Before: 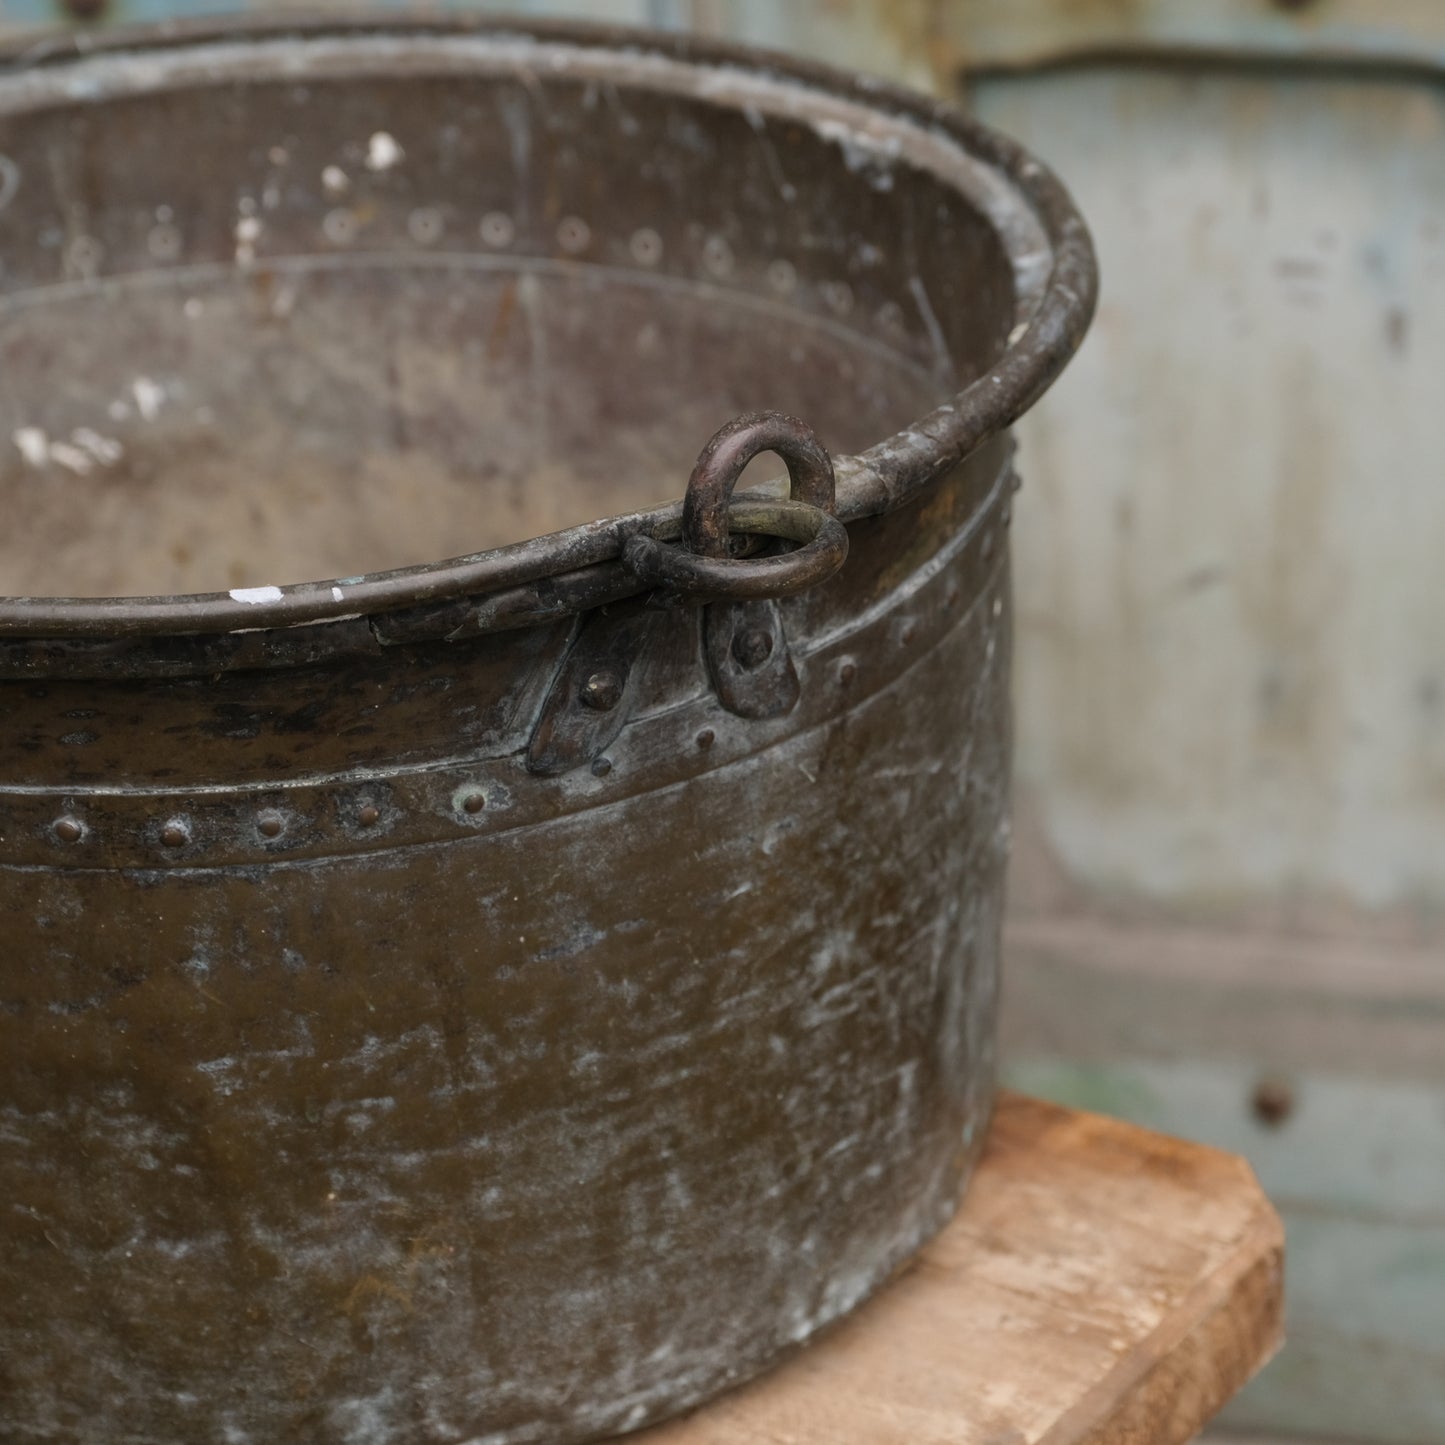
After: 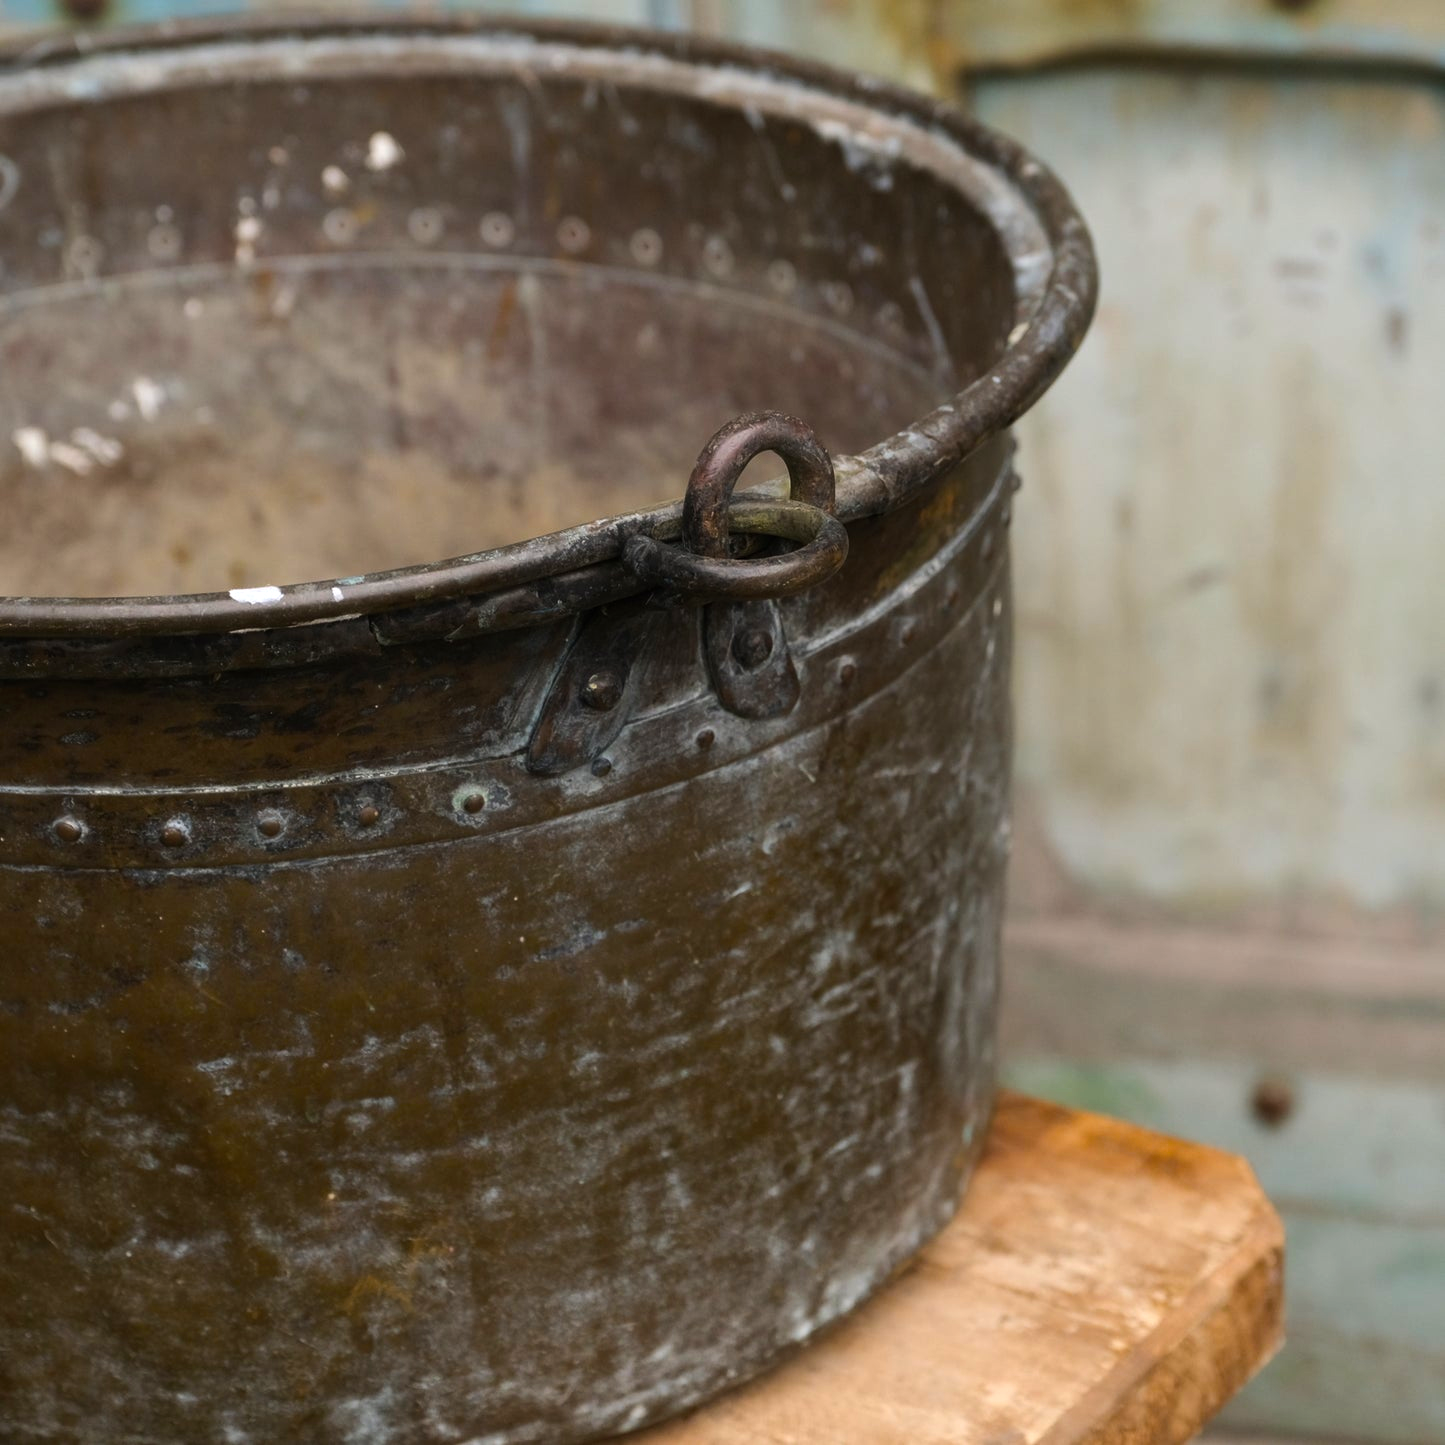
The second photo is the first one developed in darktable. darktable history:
tone equalizer: -8 EV -0.417 EV, -7 EV -0.389 EV, -6 EV -0.333 EV, -5 EV -0.222 EV, -3 EV 0.222 EV, -2 EV 0.333 EV, -1 EV 0.389 EV, +0 EV 0.417 EV, edges refinement/feathering 500, mask exposure compensation -1.57 EV, preserve details no
color balance rgb: perceptual saturation grading › global saturation 30%, global vibrance 20%
